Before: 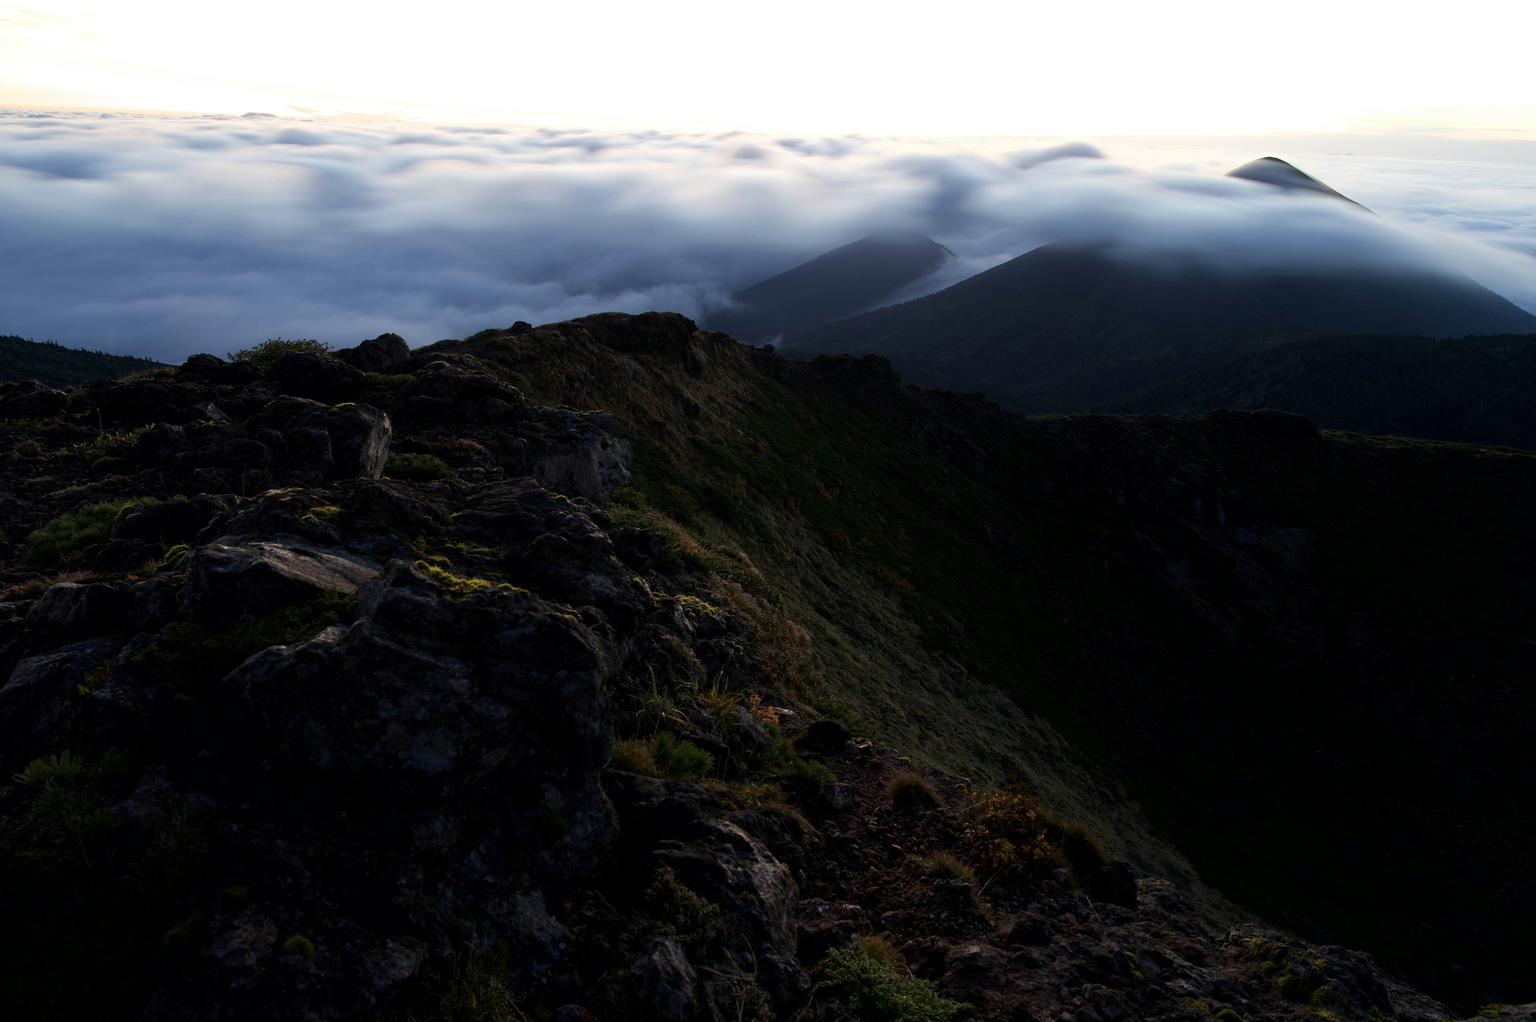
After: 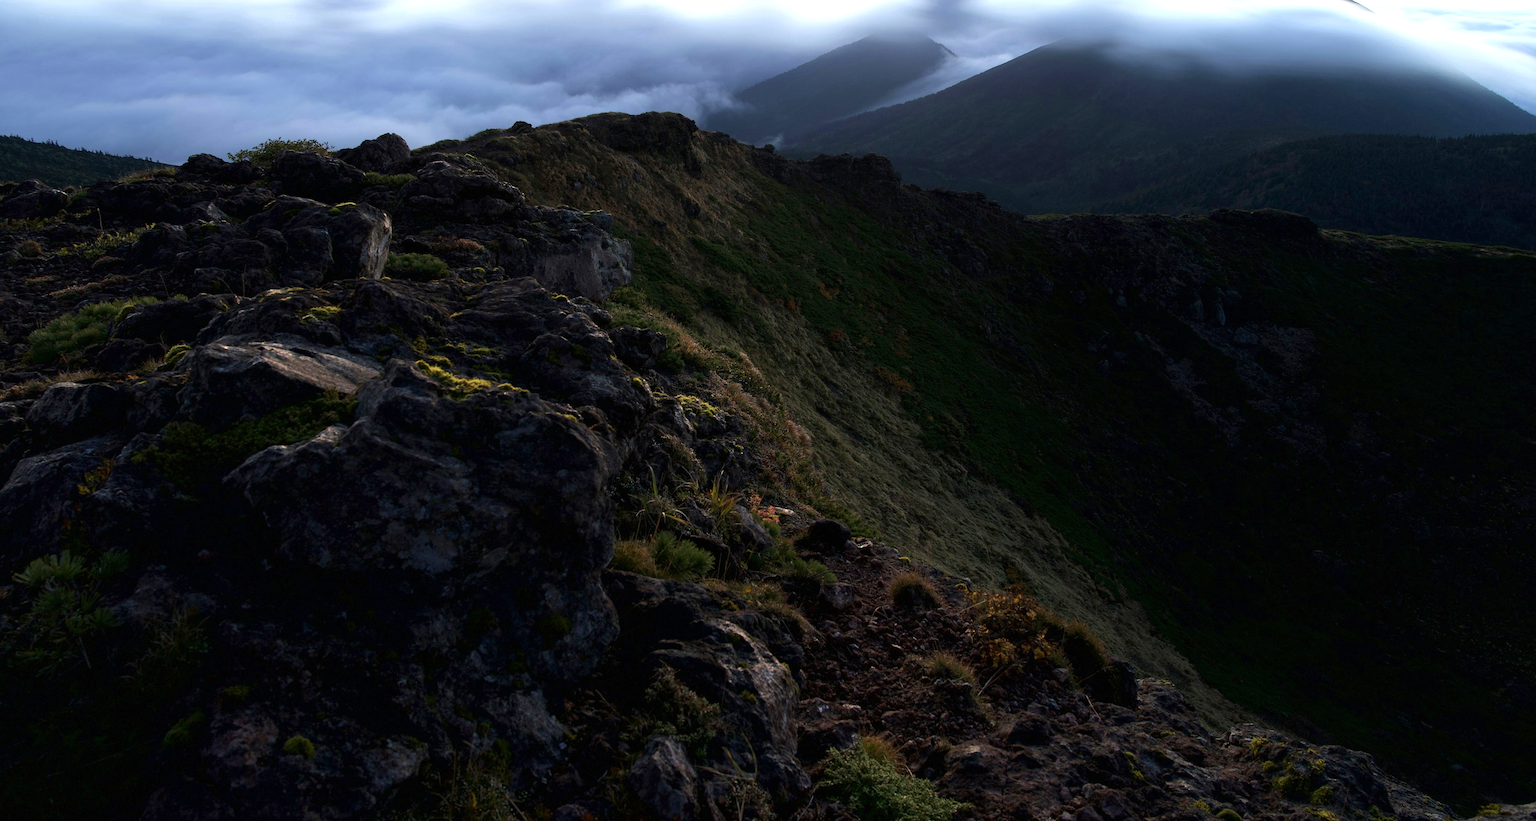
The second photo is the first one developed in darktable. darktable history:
exposure: black level correction 0, exposure 1 EV, compensate highlight preservation false
crop and rotate: top 19.641%
